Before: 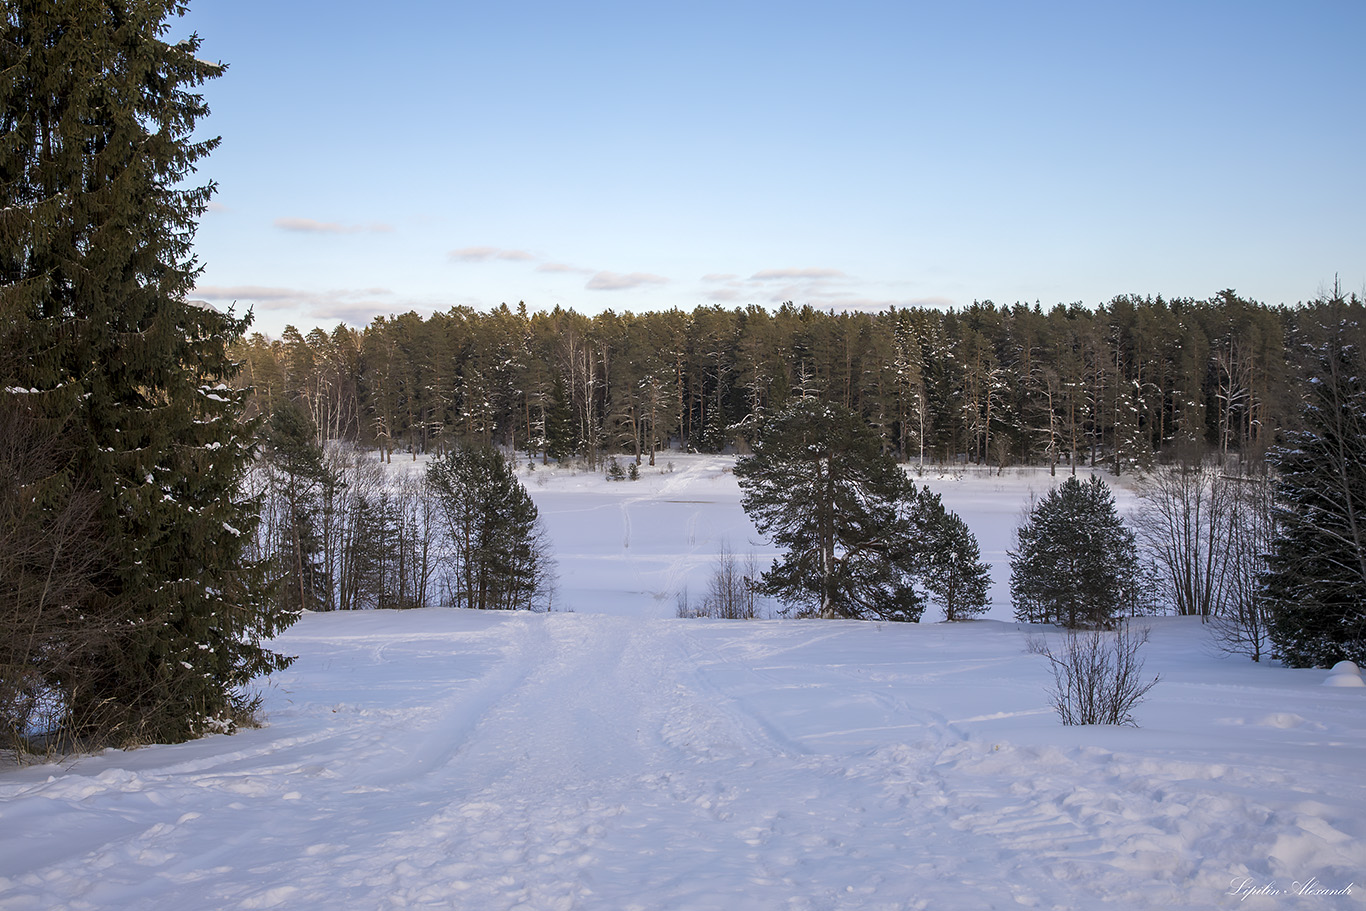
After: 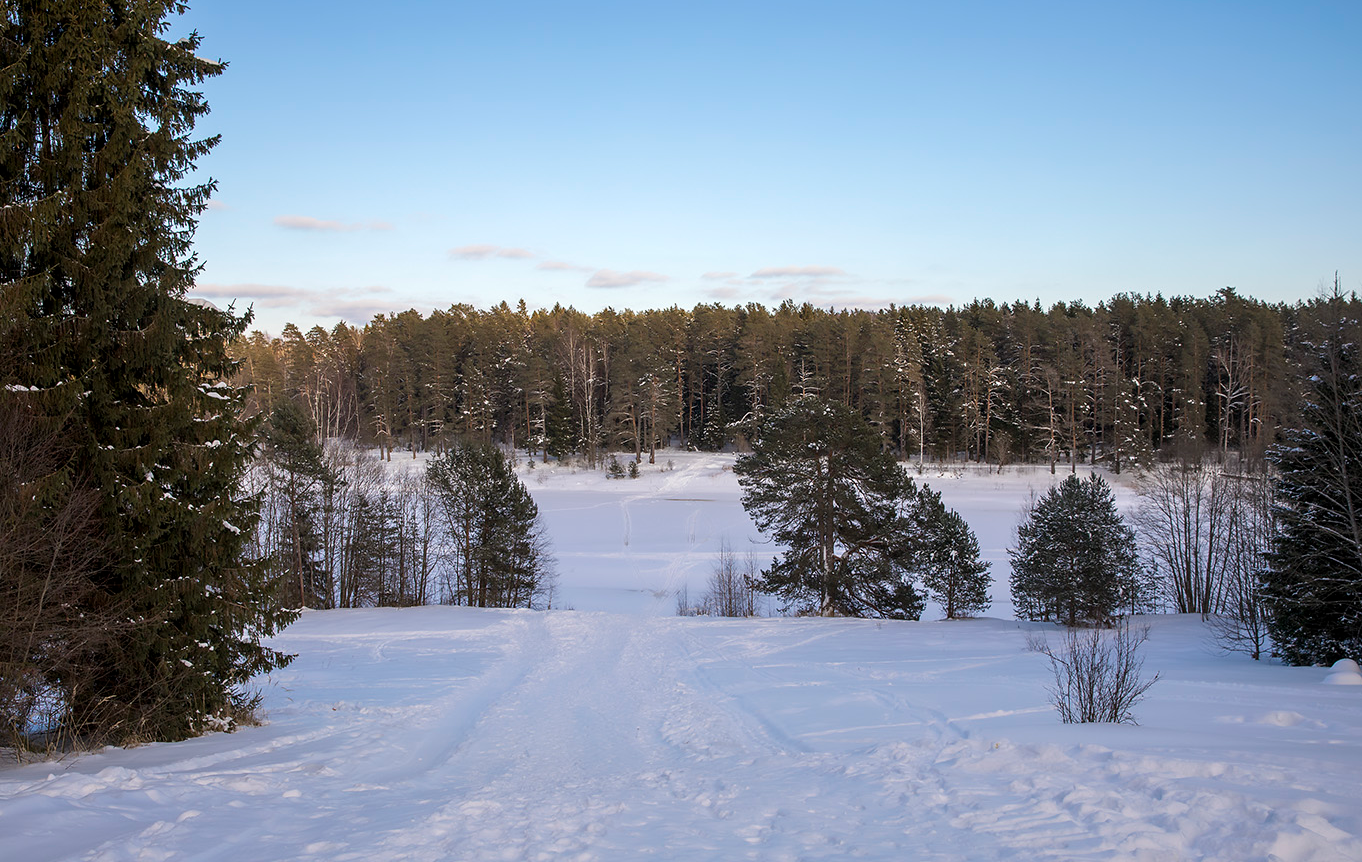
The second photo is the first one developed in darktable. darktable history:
crop: top 0.281%, right 0.26%, bottom 5.013%
